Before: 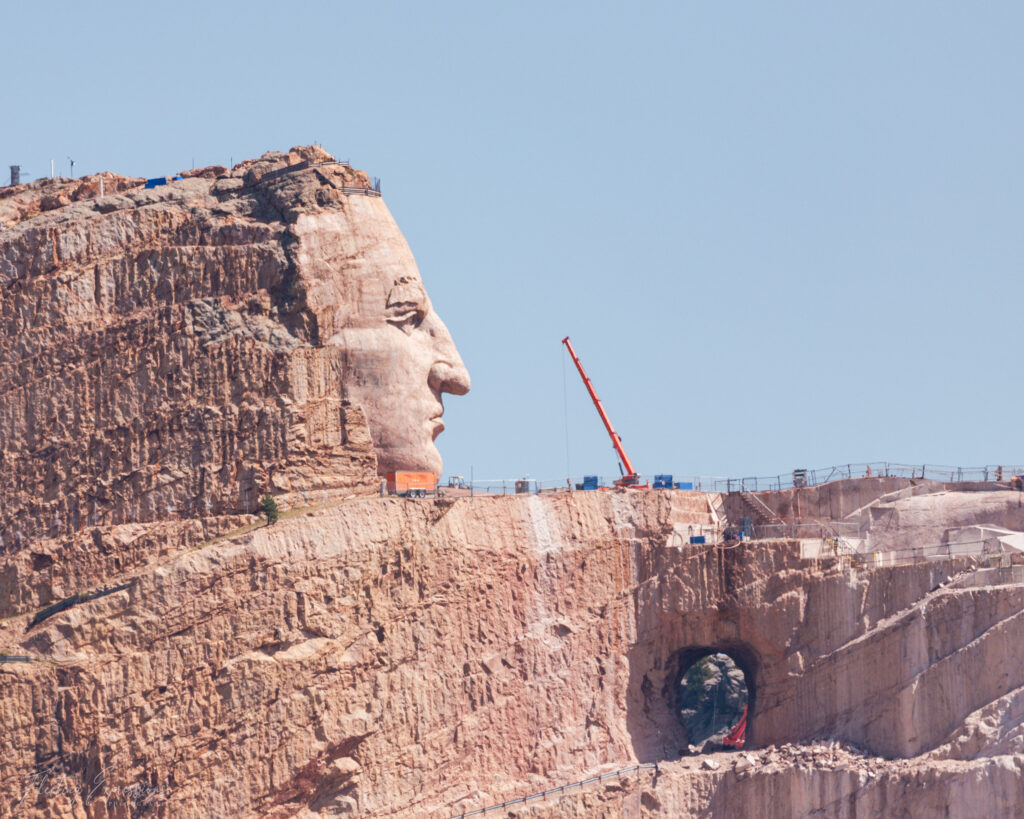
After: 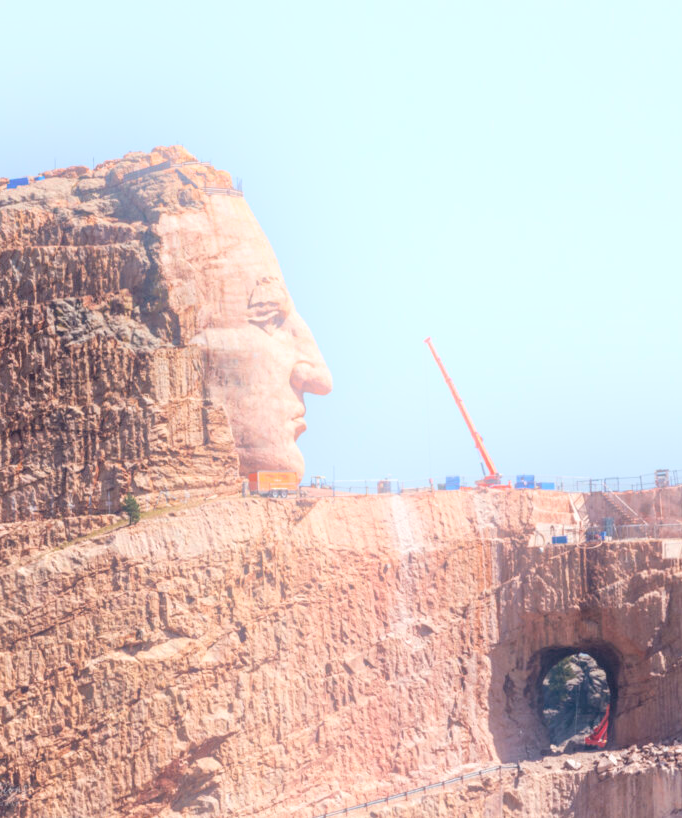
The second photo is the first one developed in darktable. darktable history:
crop and rotate: left 13.537%, right 19.796%
bloom: on, module defaults
contrast brightness saturation: saturation 0.1
local contrast: detail 130%
